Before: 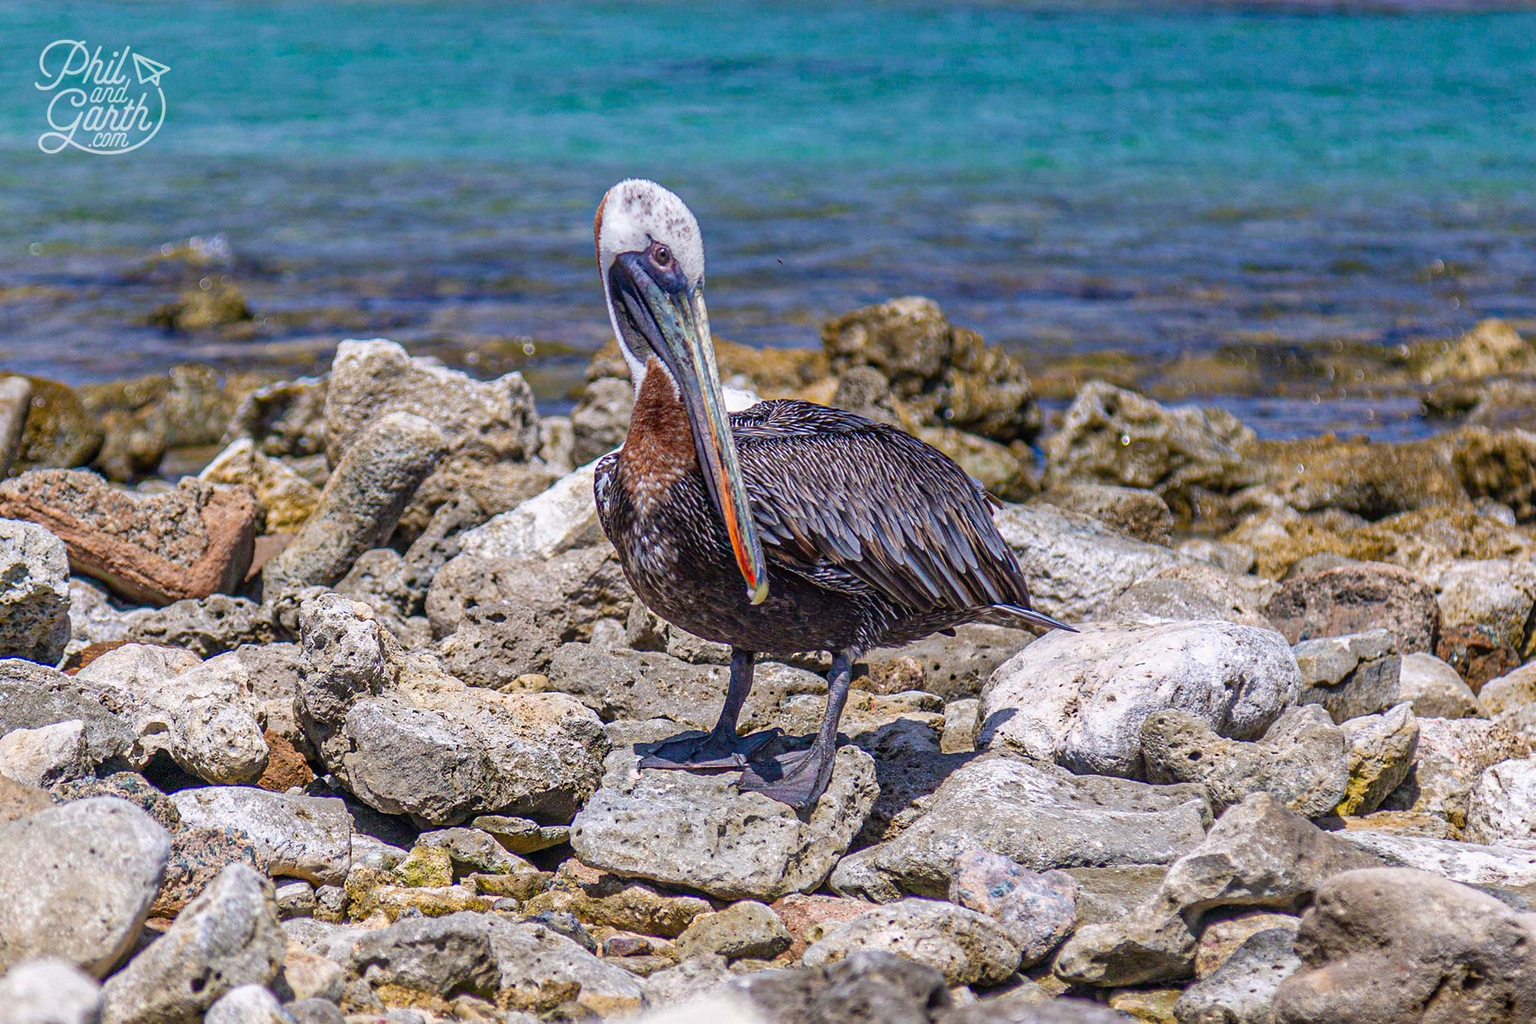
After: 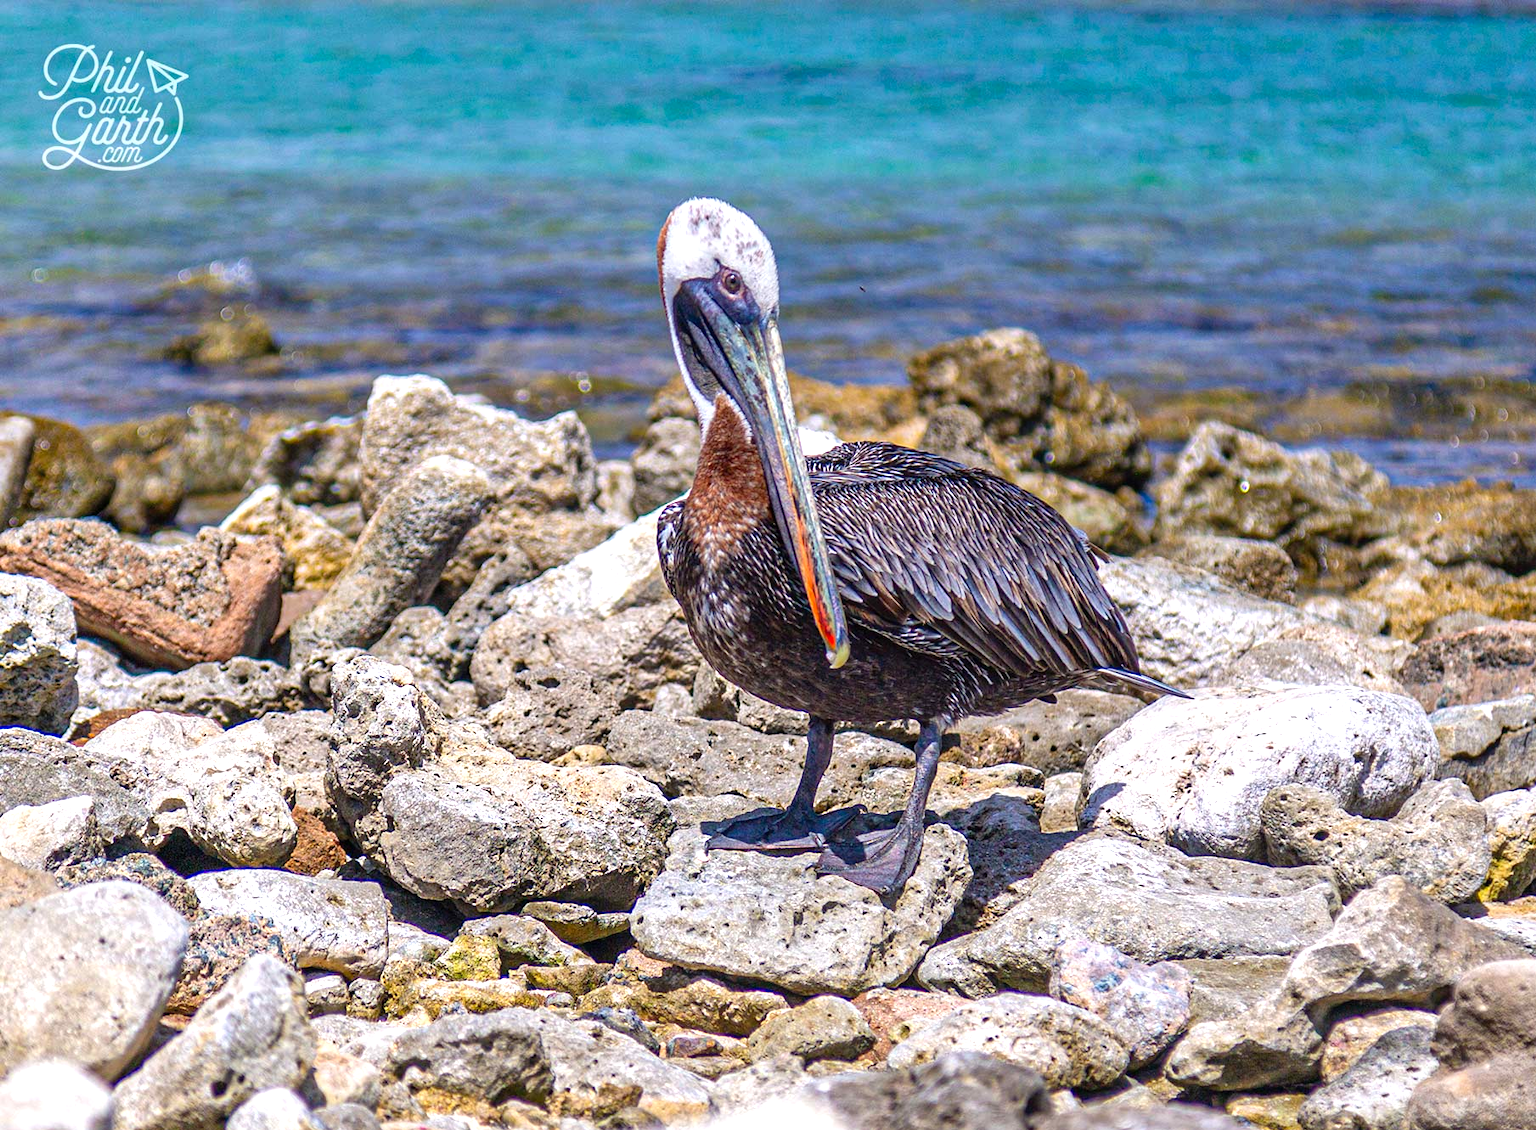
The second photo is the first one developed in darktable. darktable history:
crop: right 9.517%, bottom 0.018%
levels: levels [0, 0.43, 0.859]
